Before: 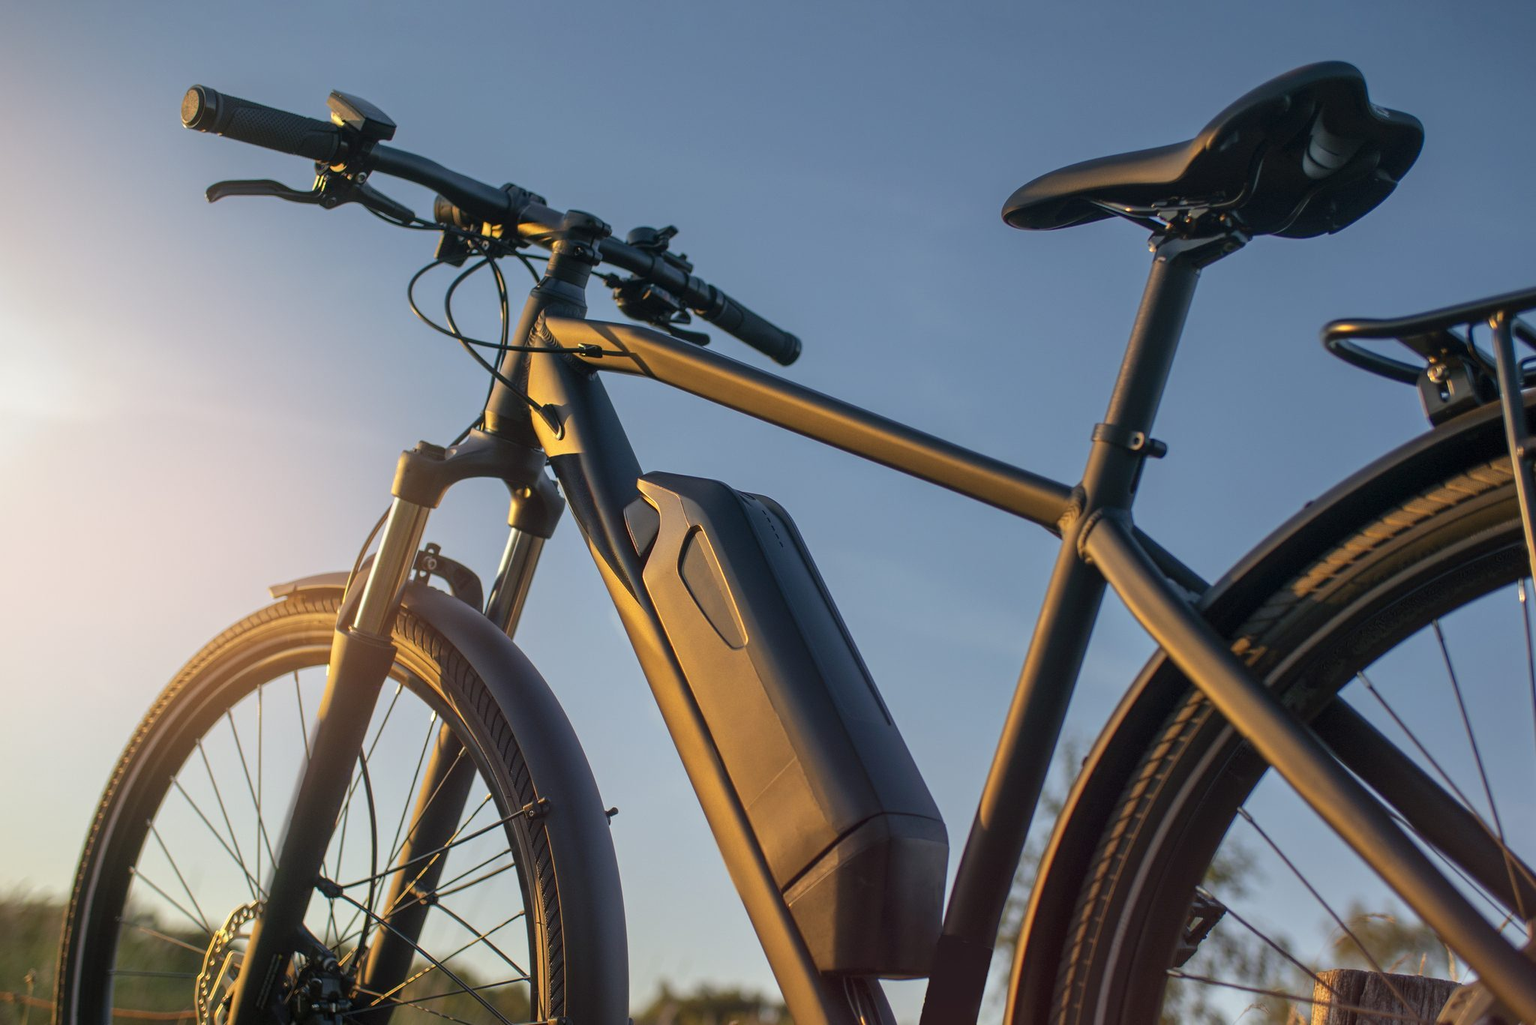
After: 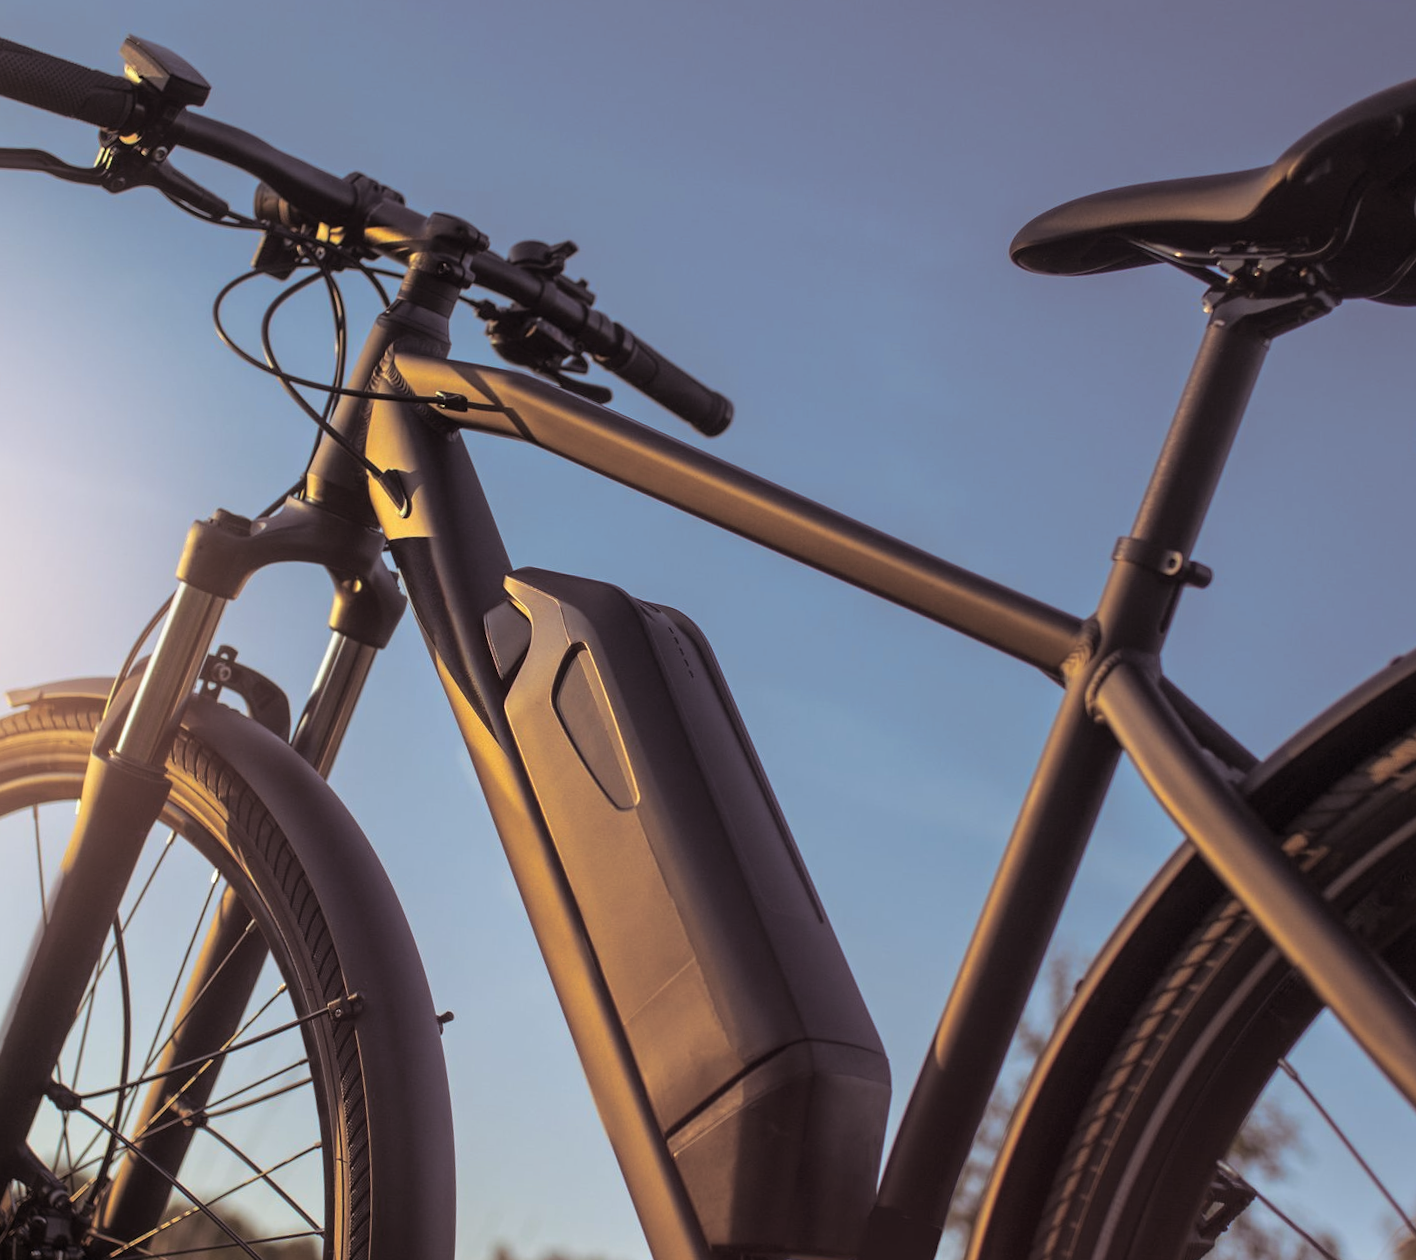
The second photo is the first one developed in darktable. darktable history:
crop and rotate: angle -3.27°, left 14.277%, top 0.028%, right 10.766%, bottom 0.028%
color correction: highlights a* -0.137, highlights b* -5.91, shadows a* -0.137, shadows b* -0.137
shadows and highlights: shadows -23.08, highlights 46.15, soften with gaussian
split-toning: shadows › saturation 0.24, highlights › hue 54°, highlights › saturation 0.24
